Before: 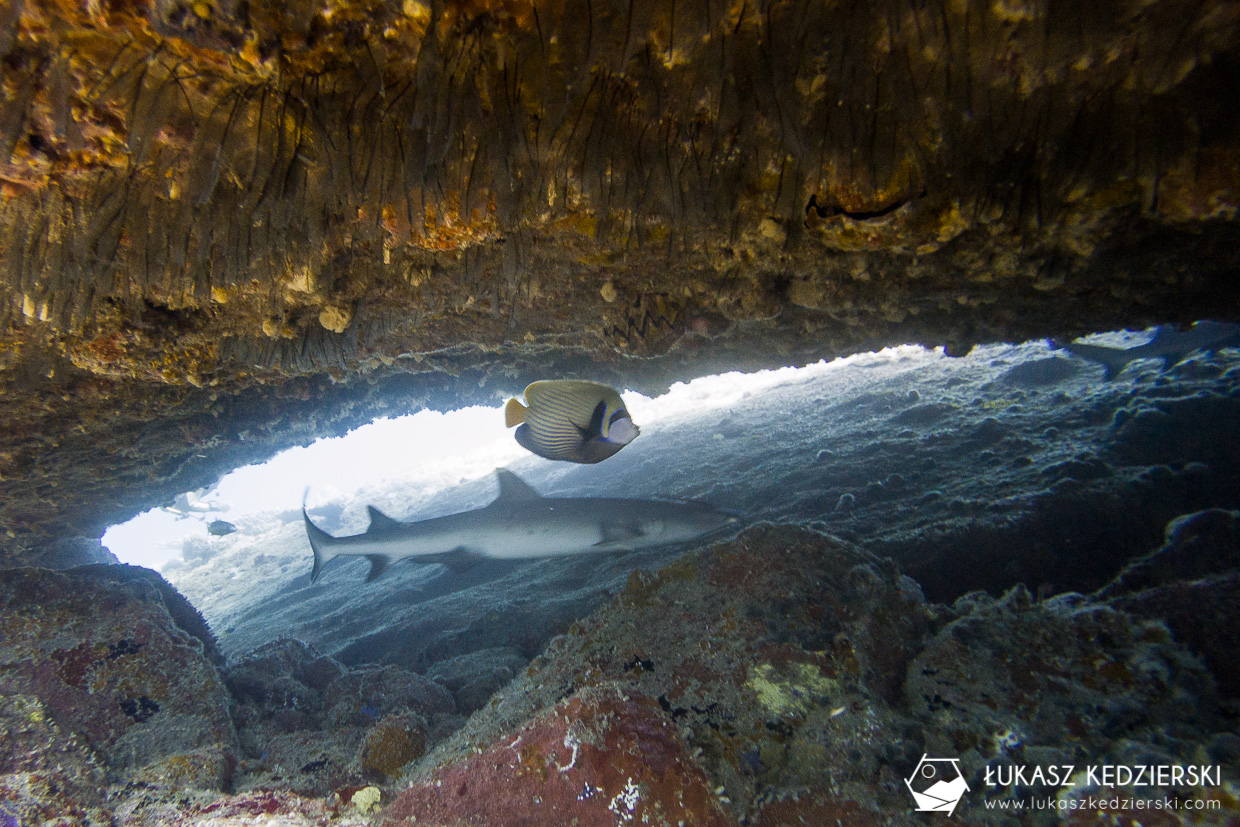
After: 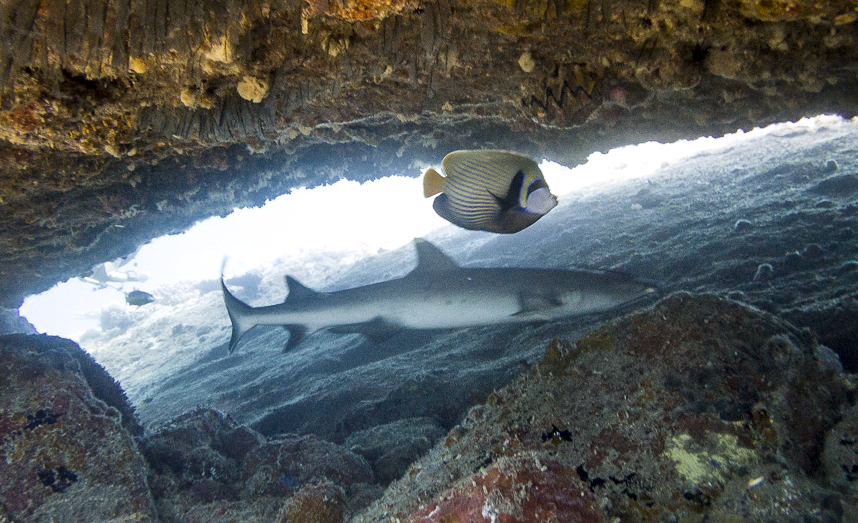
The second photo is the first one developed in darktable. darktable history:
local contrast: mode bilateral grid, contrast 25, coarseness 60, detail 152%, midtone range 0.2
crop: left 6.634%, top 27.86%, right 24.095%, bottom 8.807%
